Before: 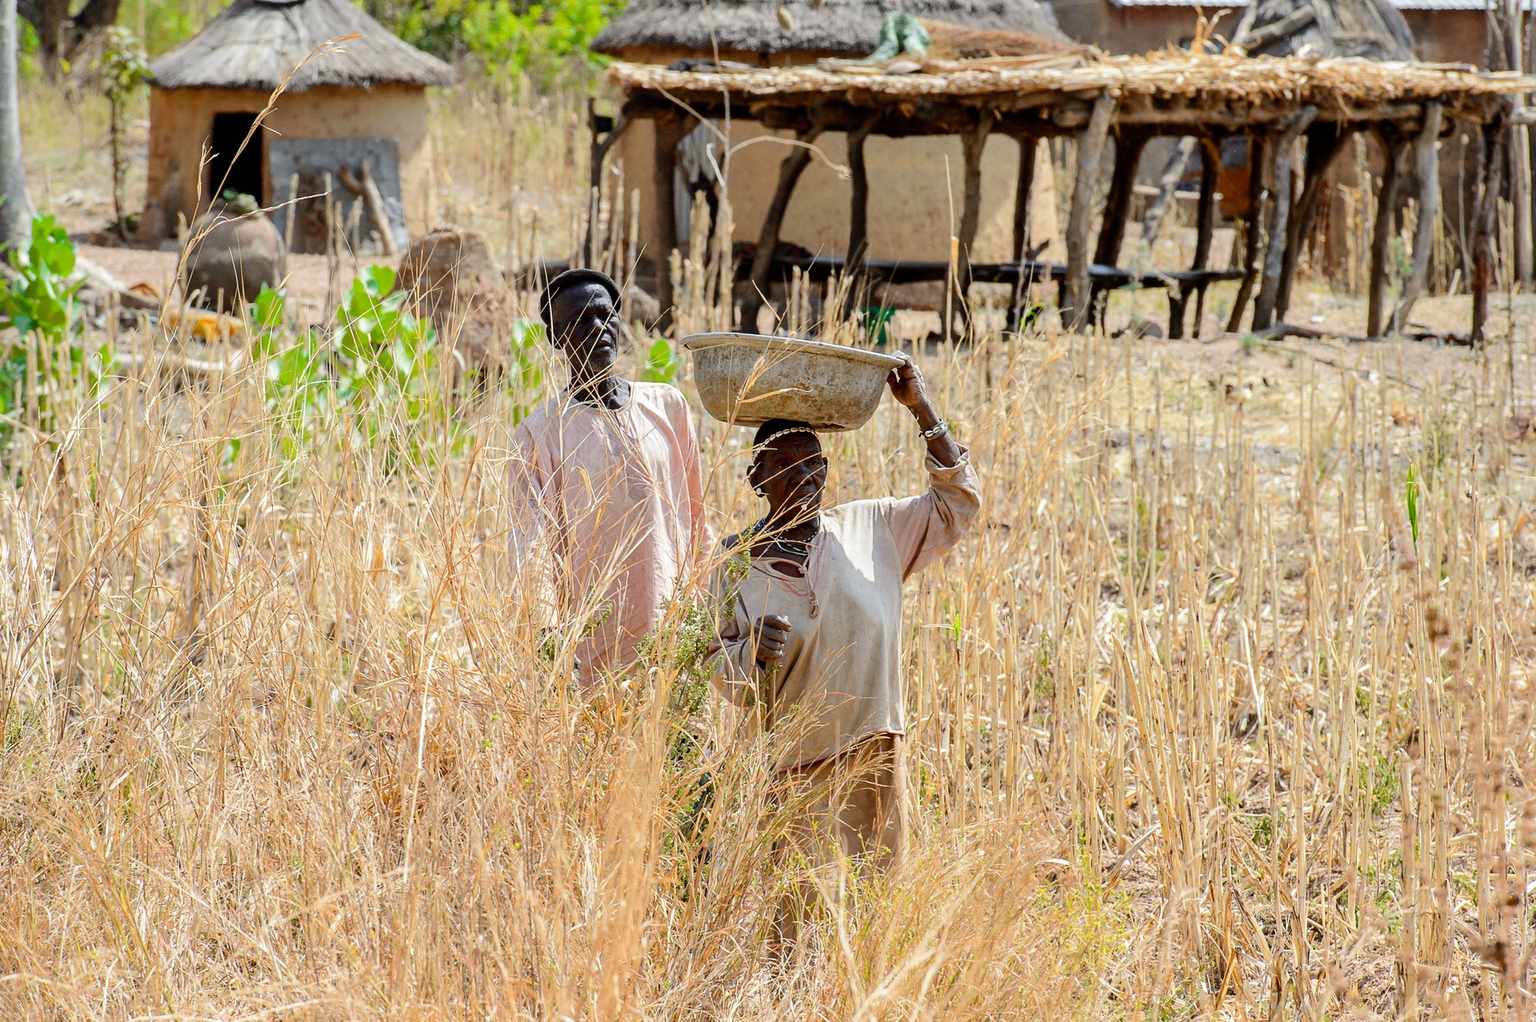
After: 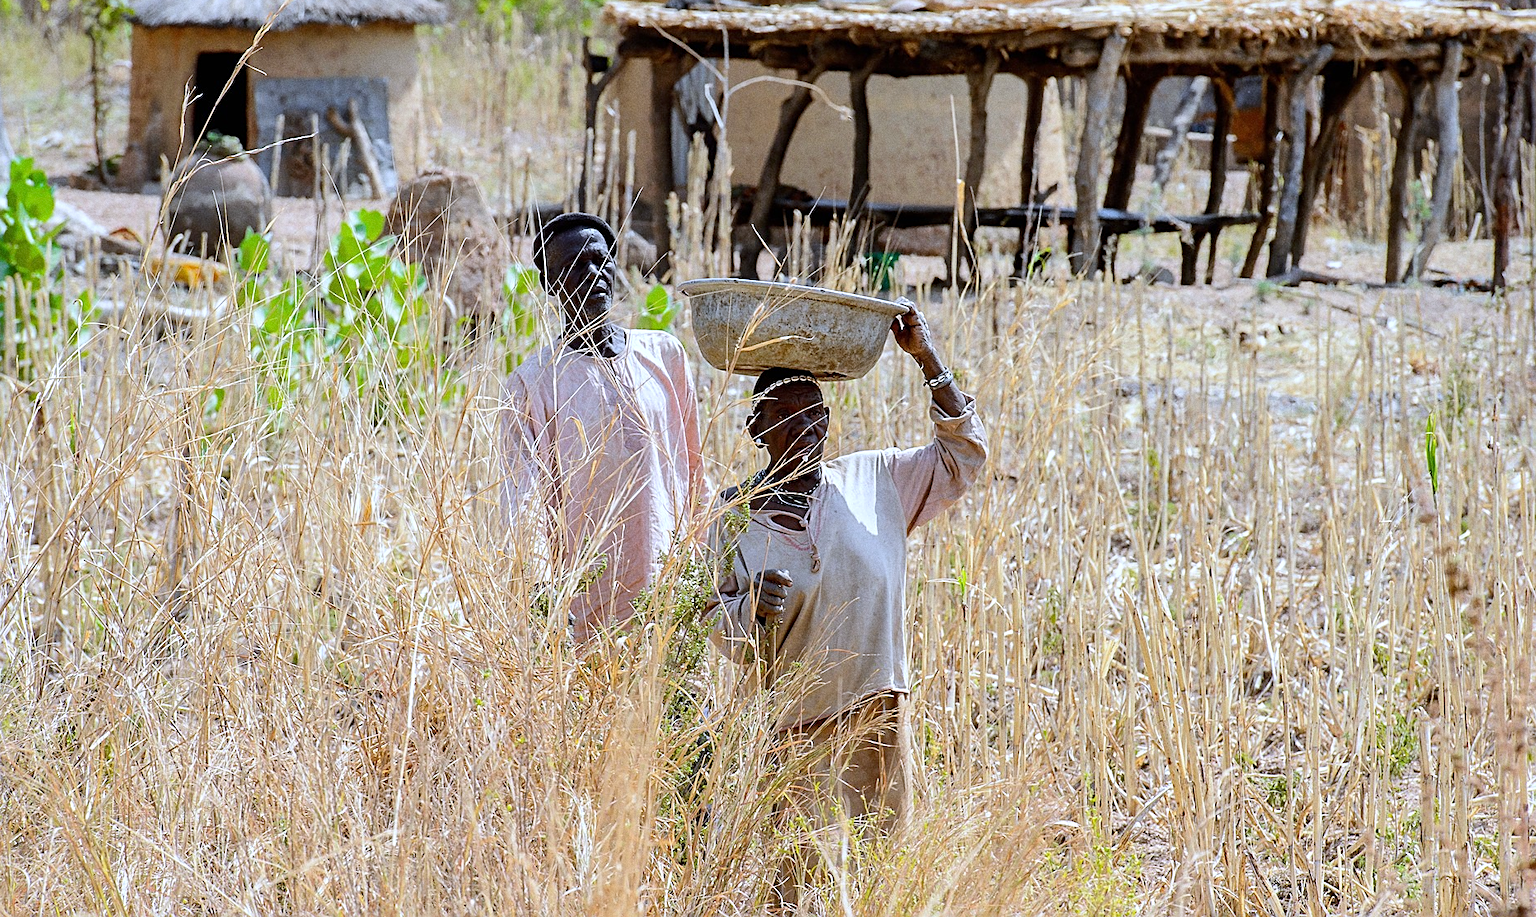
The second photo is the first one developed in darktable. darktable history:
crop: left 1.507%, top 6.147%, right 1.379%, bottom 6.637%
white balance: red 0.948, green 1.02, blue 1.176
grain: coarseness 0.47 ISO
sharpen: on, module defaults
exposure: compensate highlight preservation false
